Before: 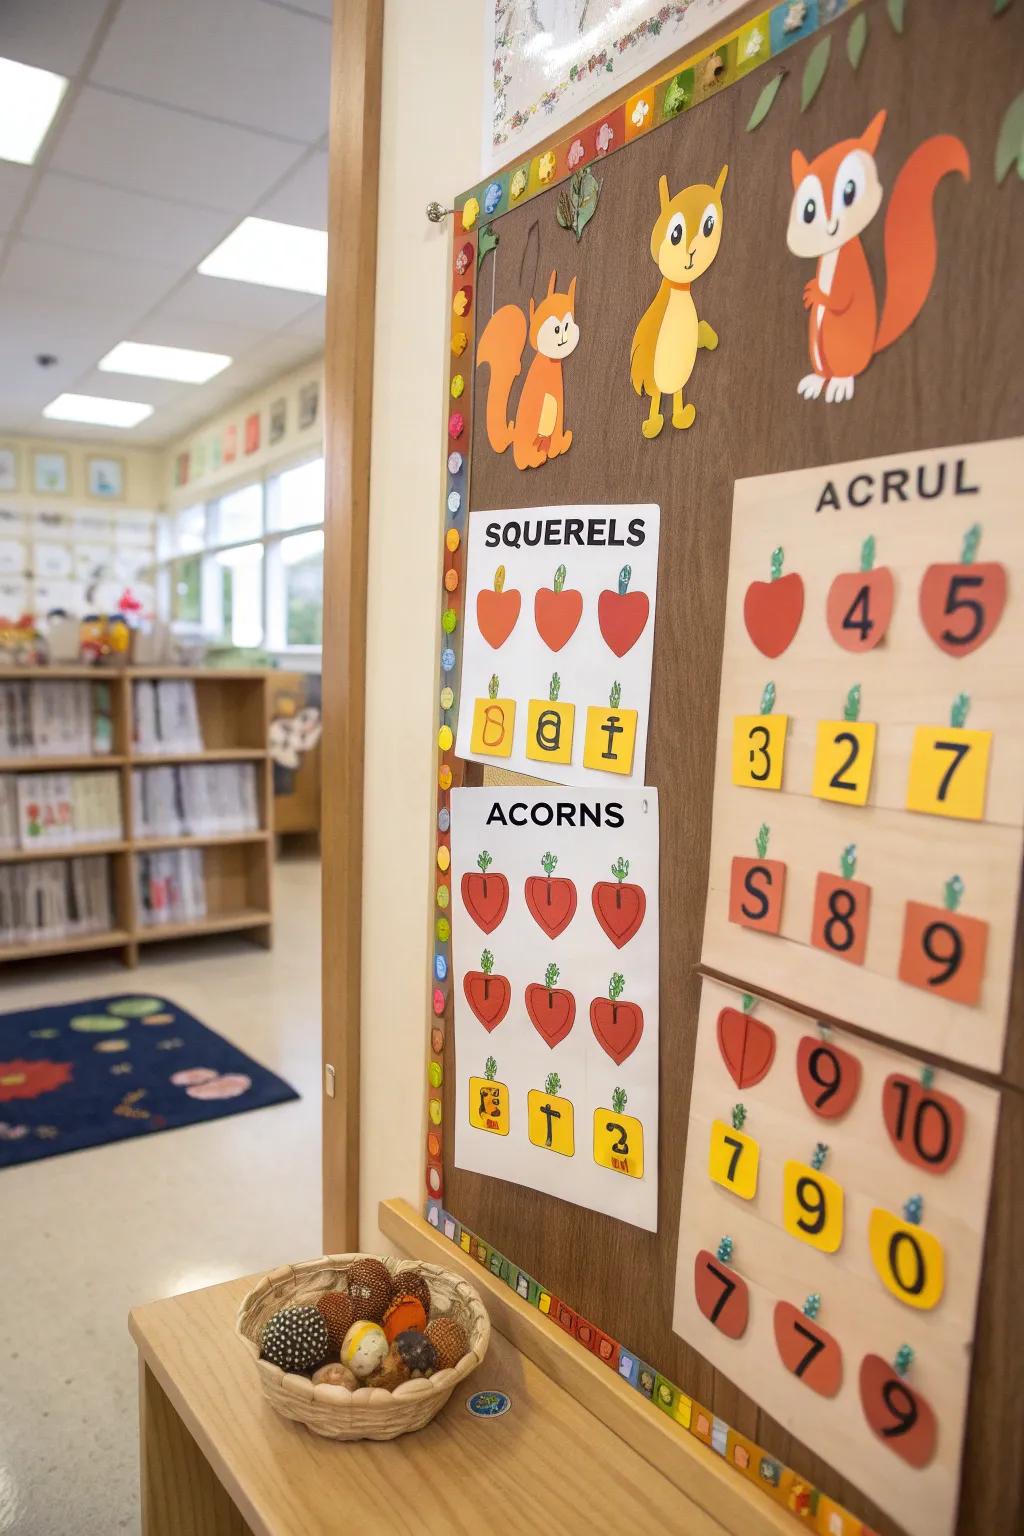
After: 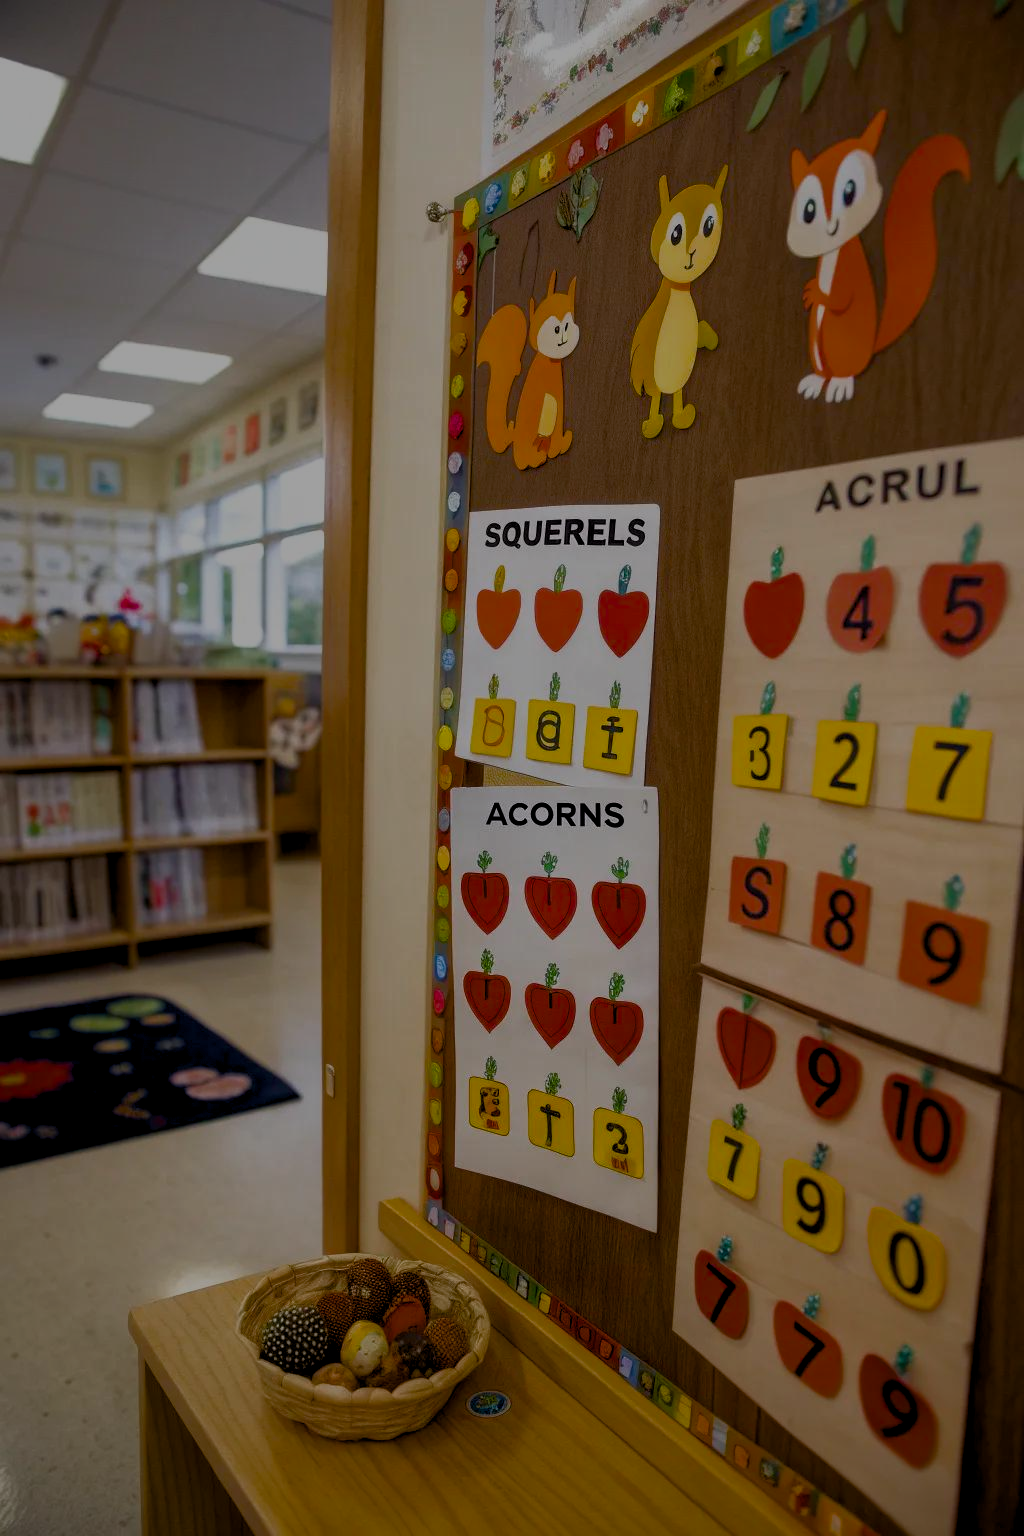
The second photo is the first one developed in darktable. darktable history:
color balance rgb: global offset › luminance -0.38%, perceptual saturation grading › global saturation 44.873%, perceptual saturation grading › highlights -50.267%, perceptual saturation grading › shadows 30.297%
levels: levels [0.016, 0.484, 0.953]
tone equalizer: -8 EV -1.96 EV, -7 EV -1.99 EV, -6 EV -1.99 EV, -5 EV -1.96 EV, -4 EV -1.97 EV, -3 EV -2 EV, -2 EV -2 EV, -1 EV -1.62 EV, +0 EV -1.99 EV, edges refinement/feathering 500, mask exposure compensation -1.57 EV, preserve details no
